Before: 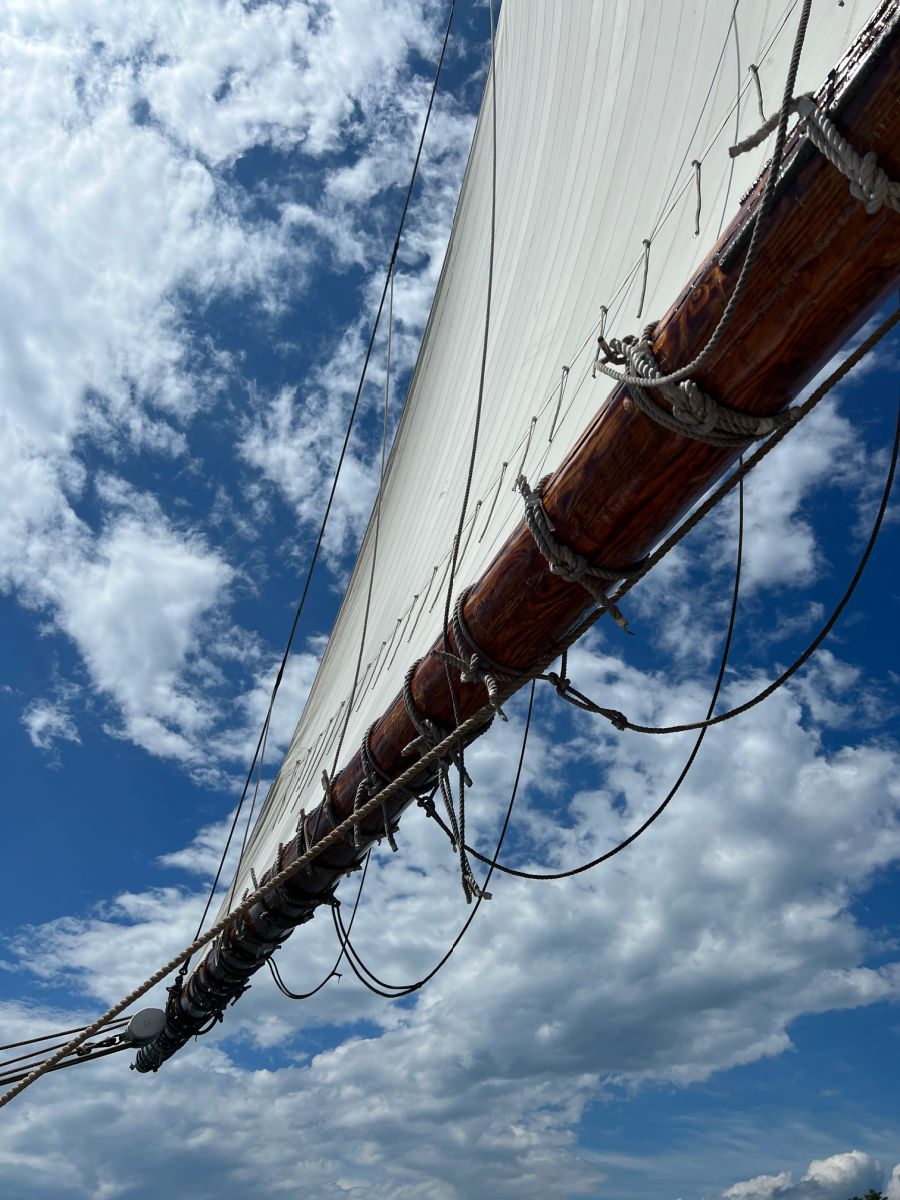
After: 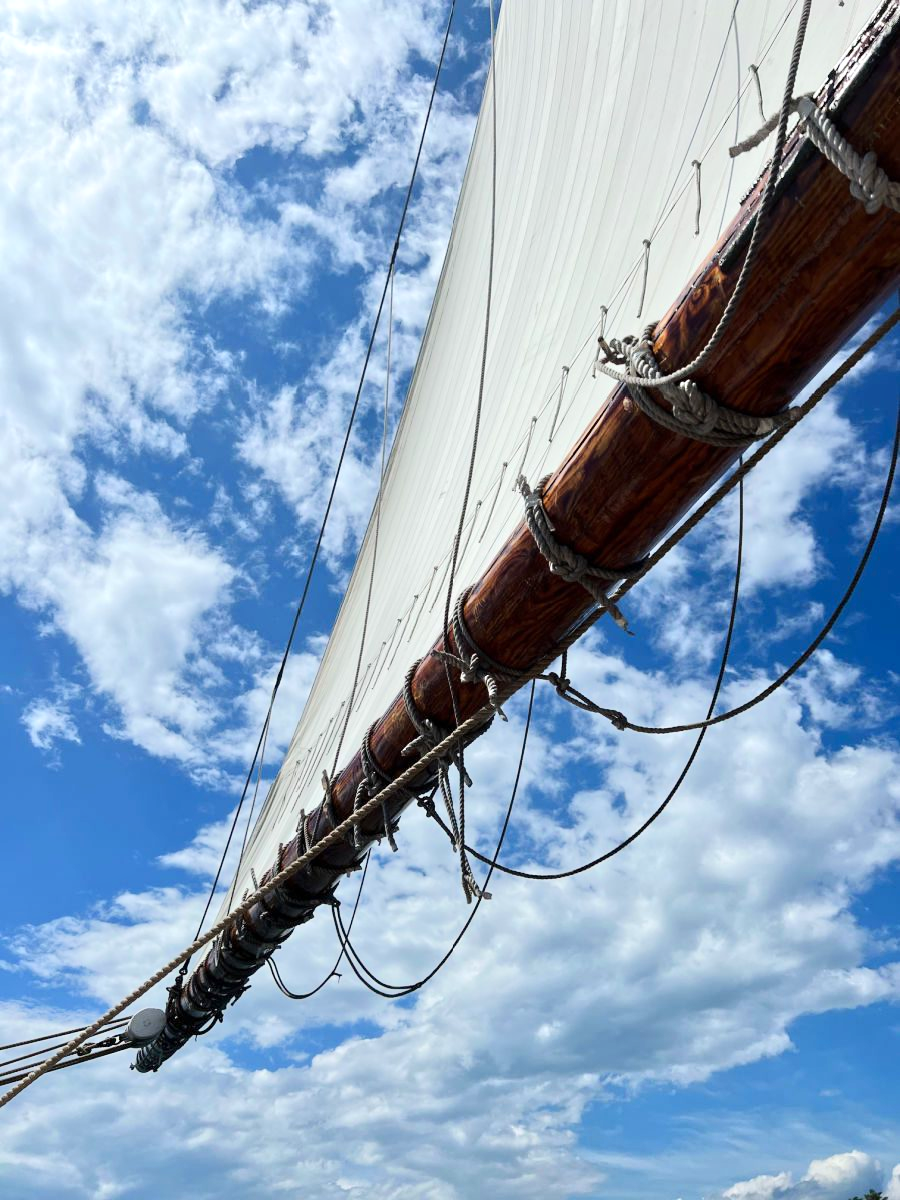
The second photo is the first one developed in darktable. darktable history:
tone equalizer: -7 EV 0.165 EV, -6 EV 0.598 EV, -5 EV 1.12 EV, -4 EV 1.32 EV, -3 EV 1.16 EV, -2 EV 0.6 EV, -1 EV 0.157 EV, edges refinement/feathering 500, mask exposure compensation -1.57 EV, preserve details guided filter
